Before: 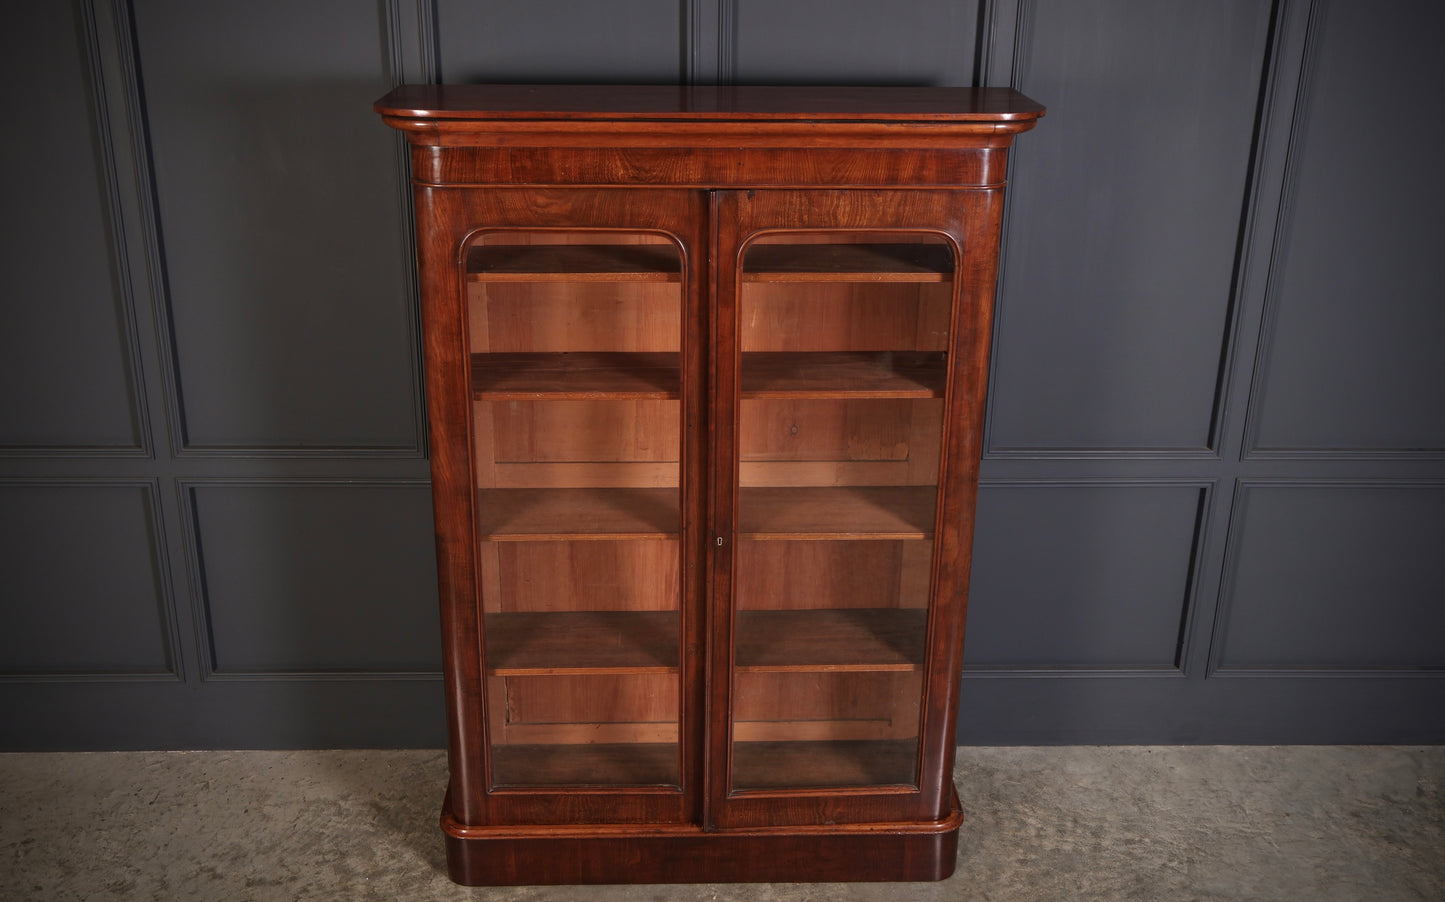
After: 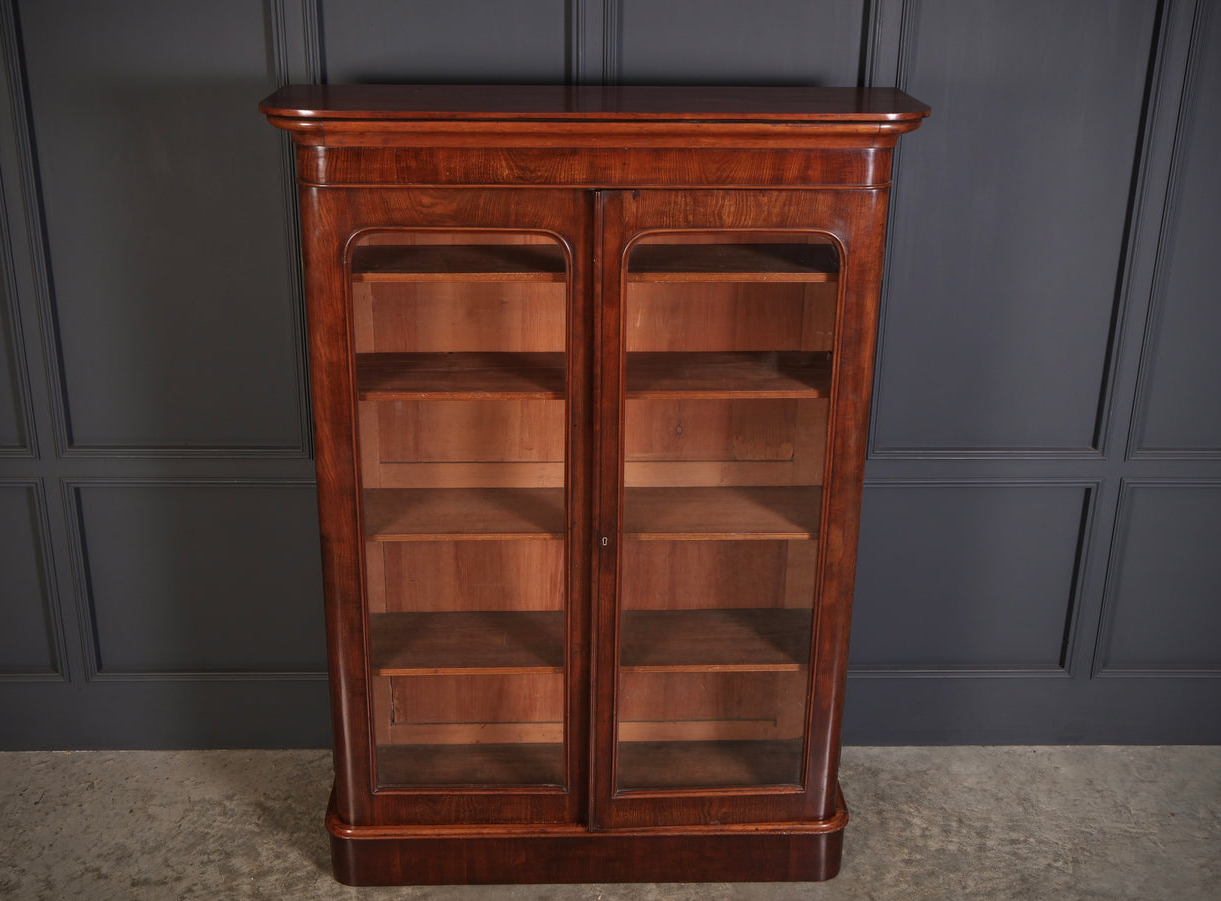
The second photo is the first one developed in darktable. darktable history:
crop: left 8.014%, right 7.479%
